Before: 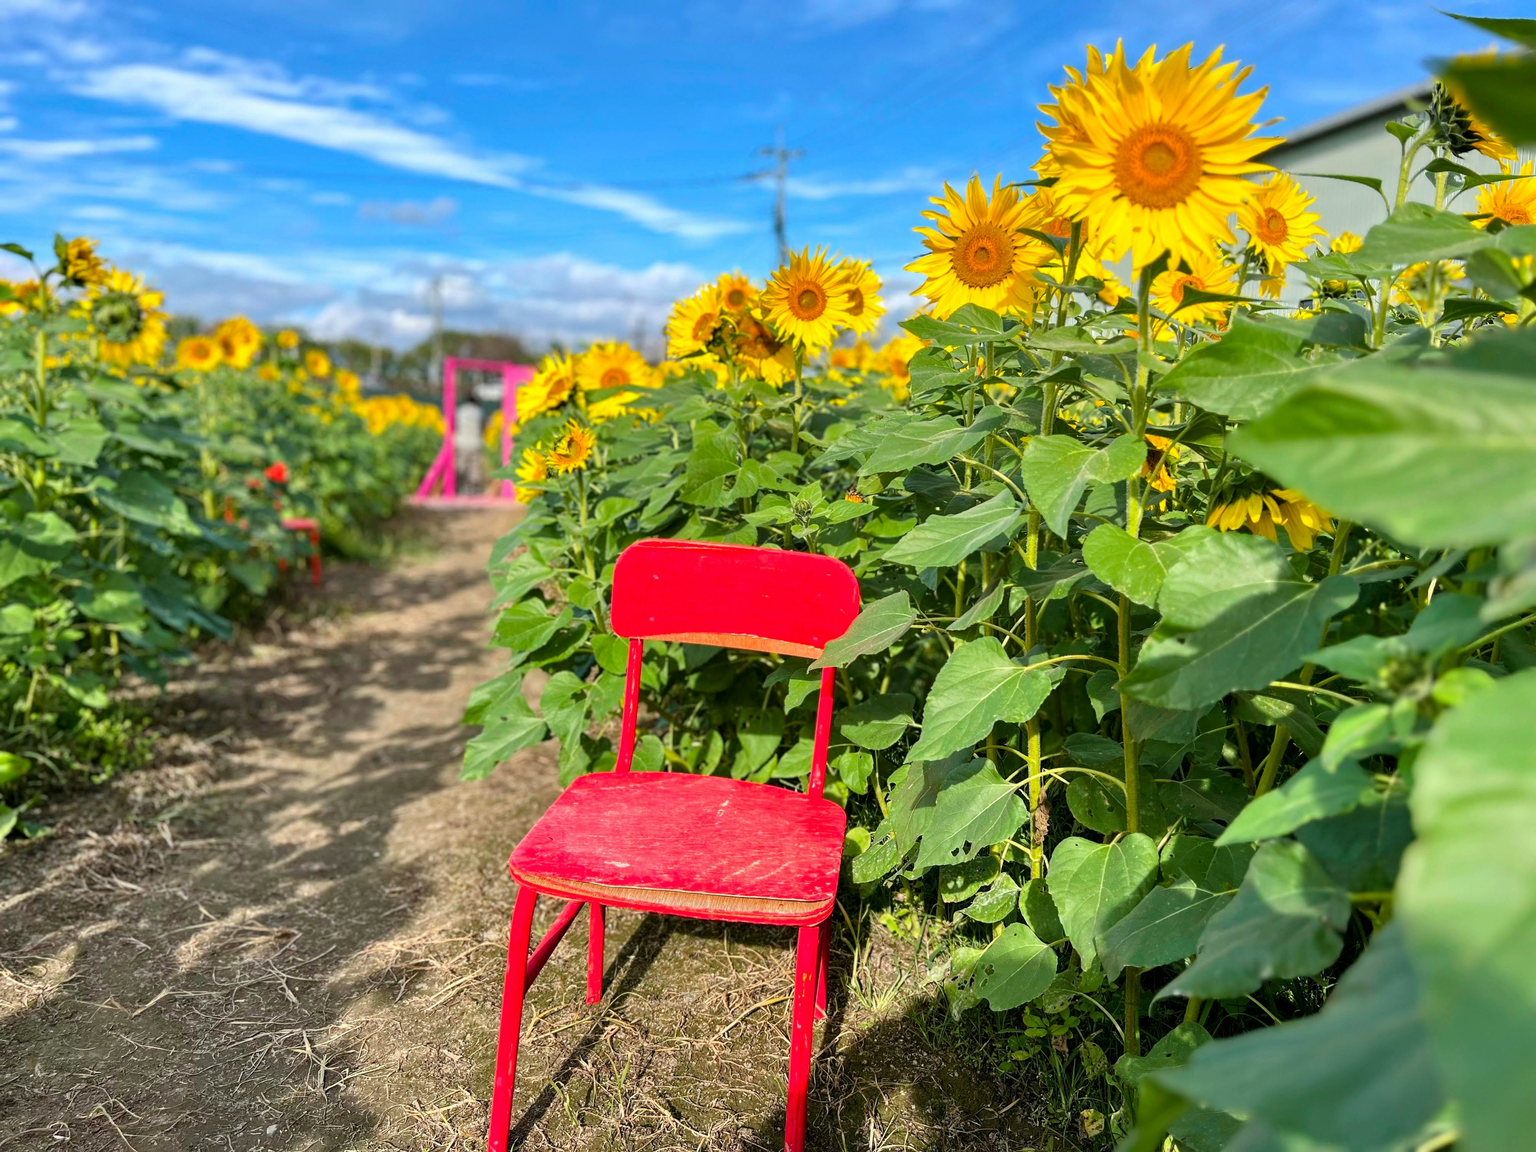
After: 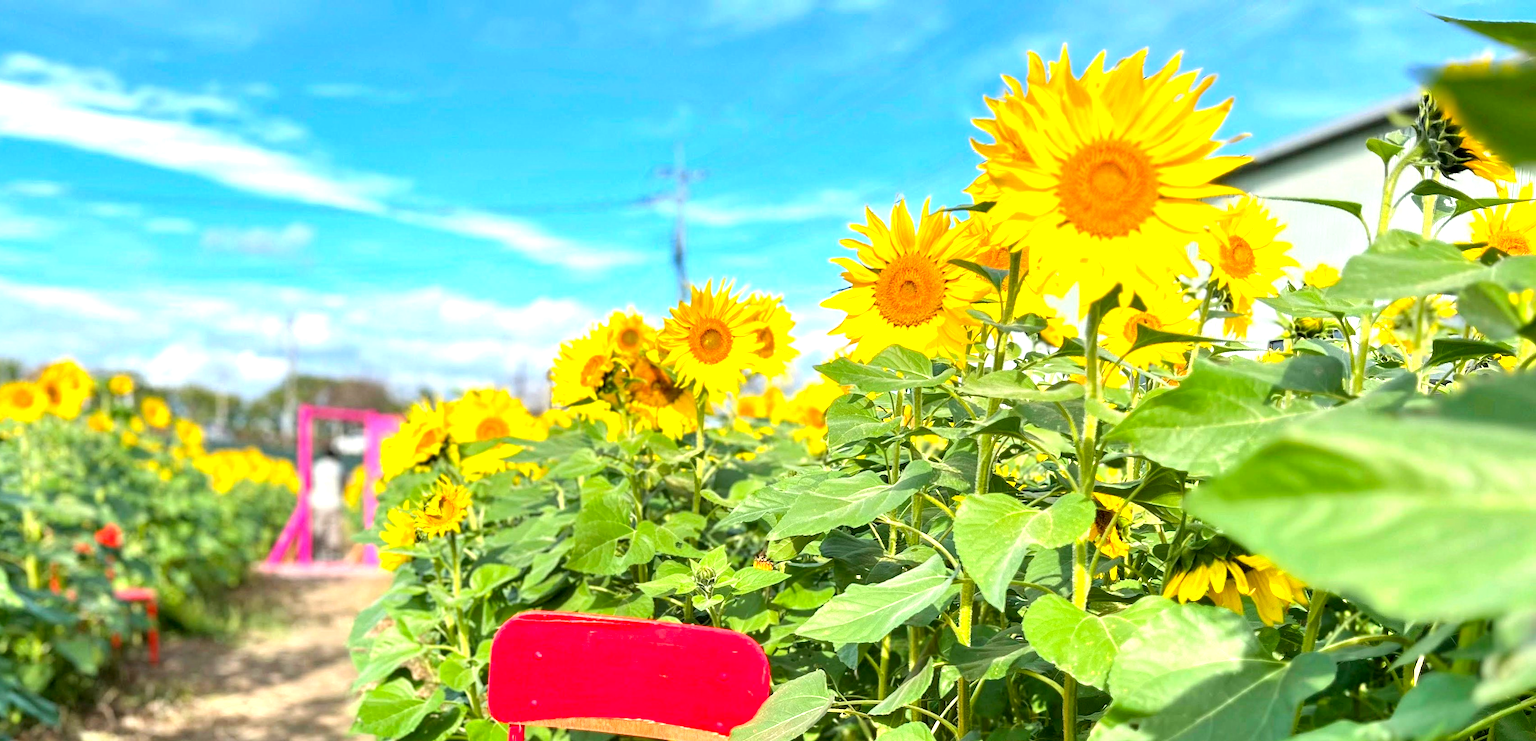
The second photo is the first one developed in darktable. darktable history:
crop and rotate: left 11.773%, bottom 43.233%
exposure: black level correction 0.001, exposure 1 EV, compensate exposure bias true, compensate highlight preservation false
